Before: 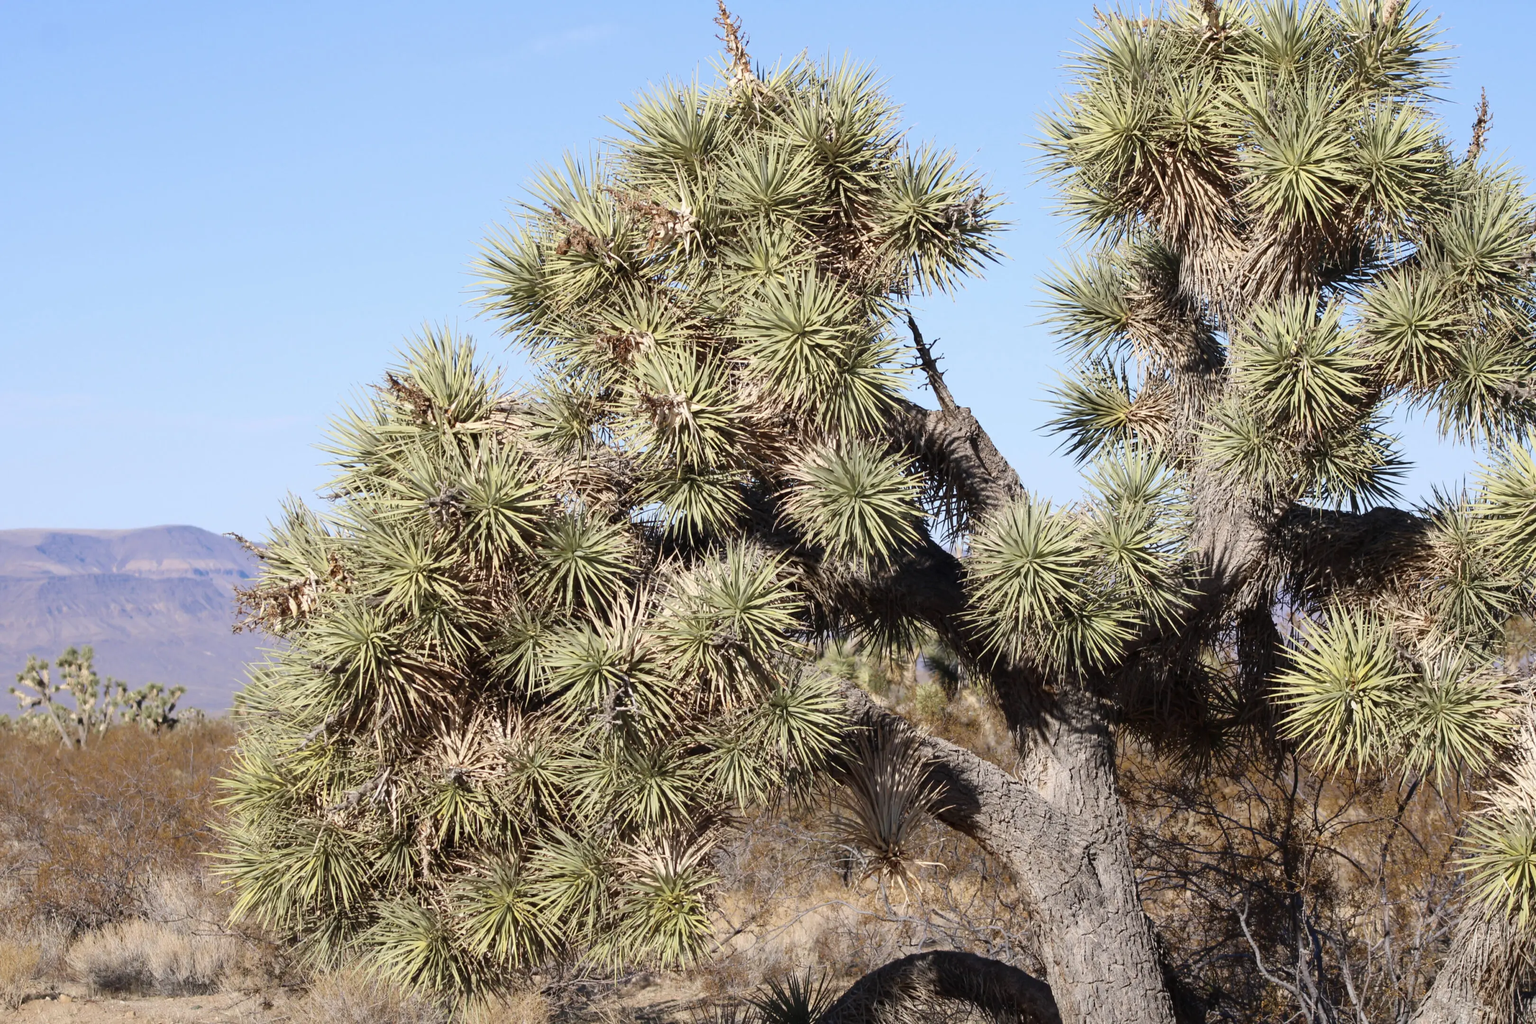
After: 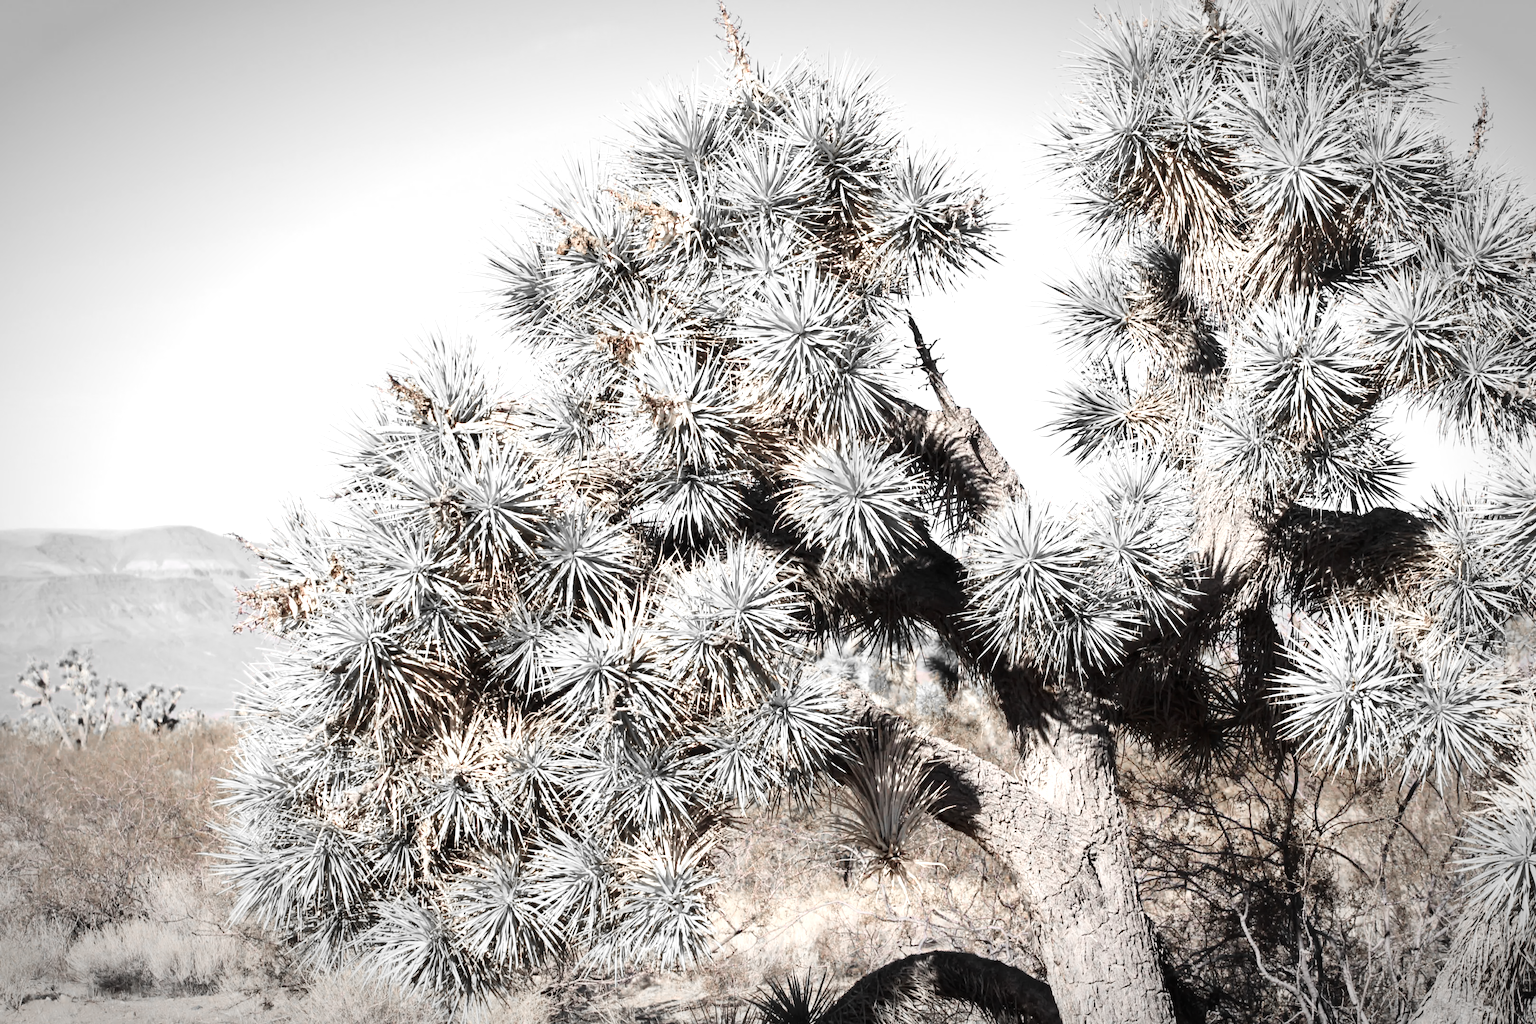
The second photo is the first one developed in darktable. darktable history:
vibrance: vibrance 67%
contrast brightness saturation: contrast 0.1, saturation -0.36
tone curve: curves: ch0 [(0, 0) (0.004, 0.001) (0.133, 0.112) (0.325, 0.362) (0.832, 0.893) (1, 1)], color space Lab, linked channels, preserve colors none
vignetting: automatic ratio true
exposure: exposure 0.74 EV, compensate highlight preservation false
color zones: curves: ch0 [(0, 0.65) (0.096, 0.644) (0.221, 0.539) (0.429, 0.5) (0.571, 0.5) (0.714, 0.5) (0.857, 0.5) (1, 0.65)]; ch1 [(0, 0.5) (0.143, 0.5) (0.257, -0.002) (0.429, 0.04) (0.571, -0.001) (0.714, -0.015) (0.857, 0.024) (1, 0.5)]
